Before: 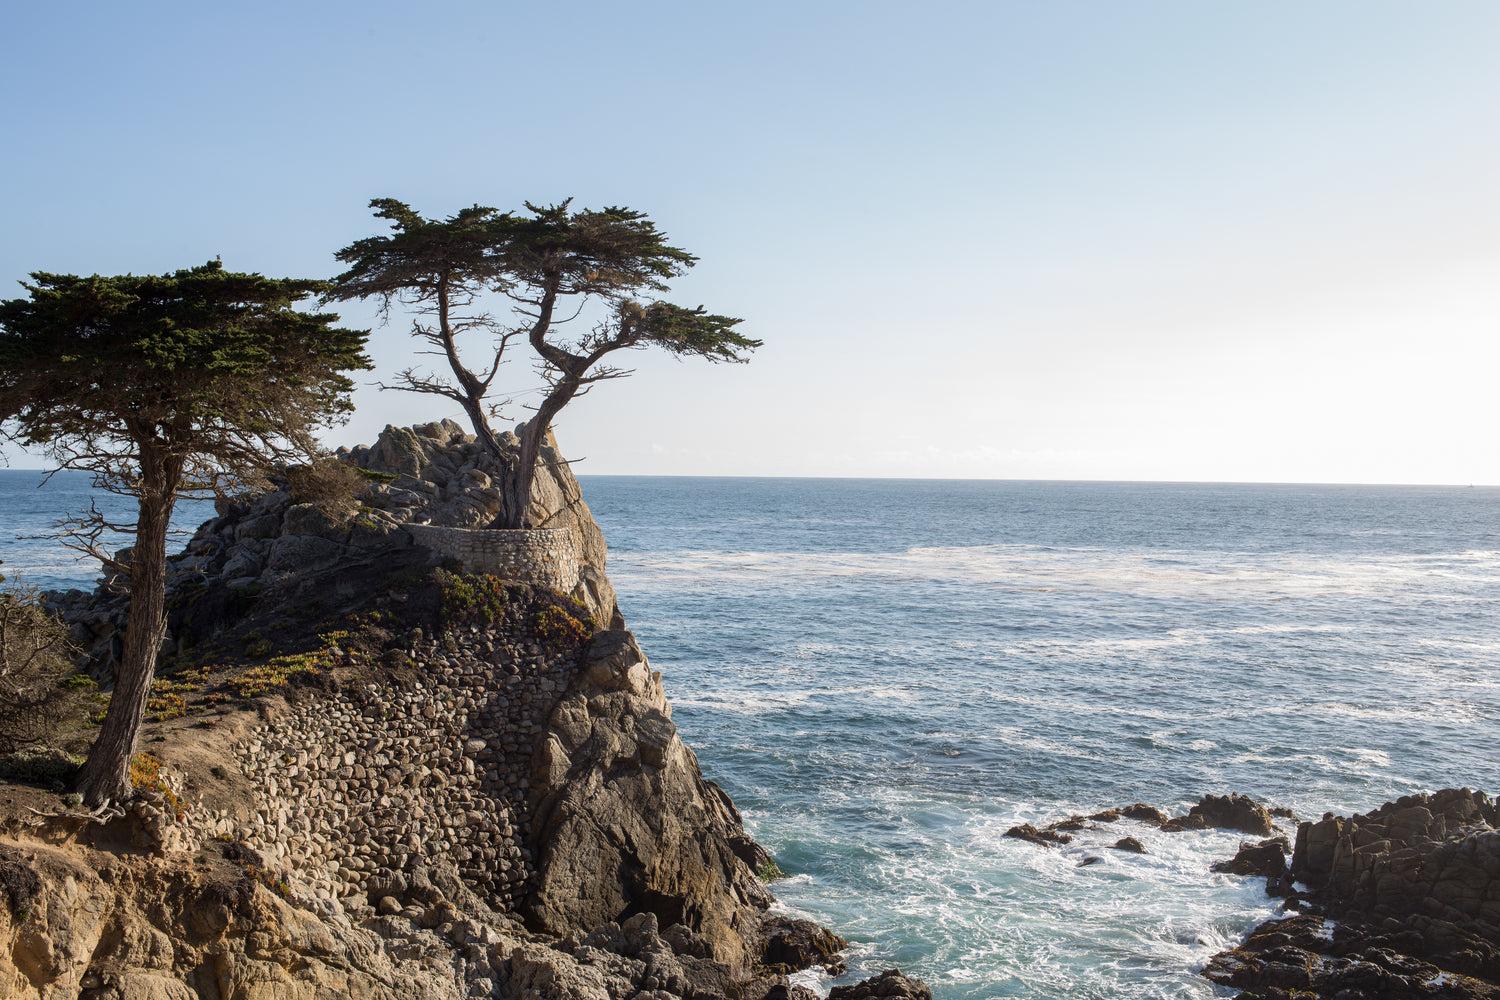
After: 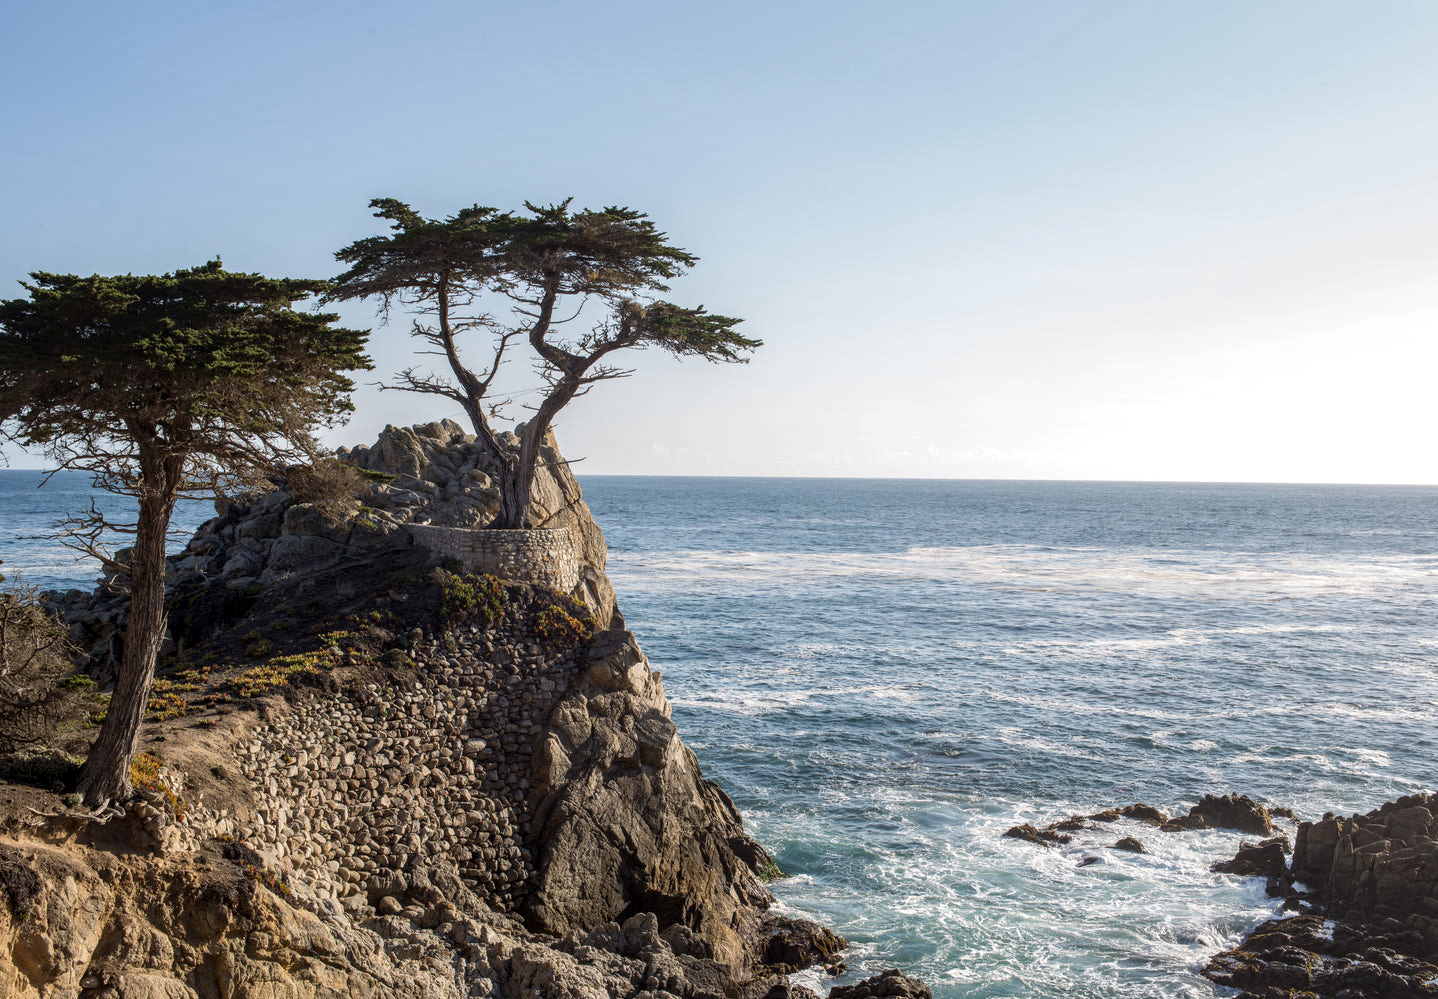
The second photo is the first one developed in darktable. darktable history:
crop: right 4.089%, bottom 0.051%
local contrast: on, module defaults
